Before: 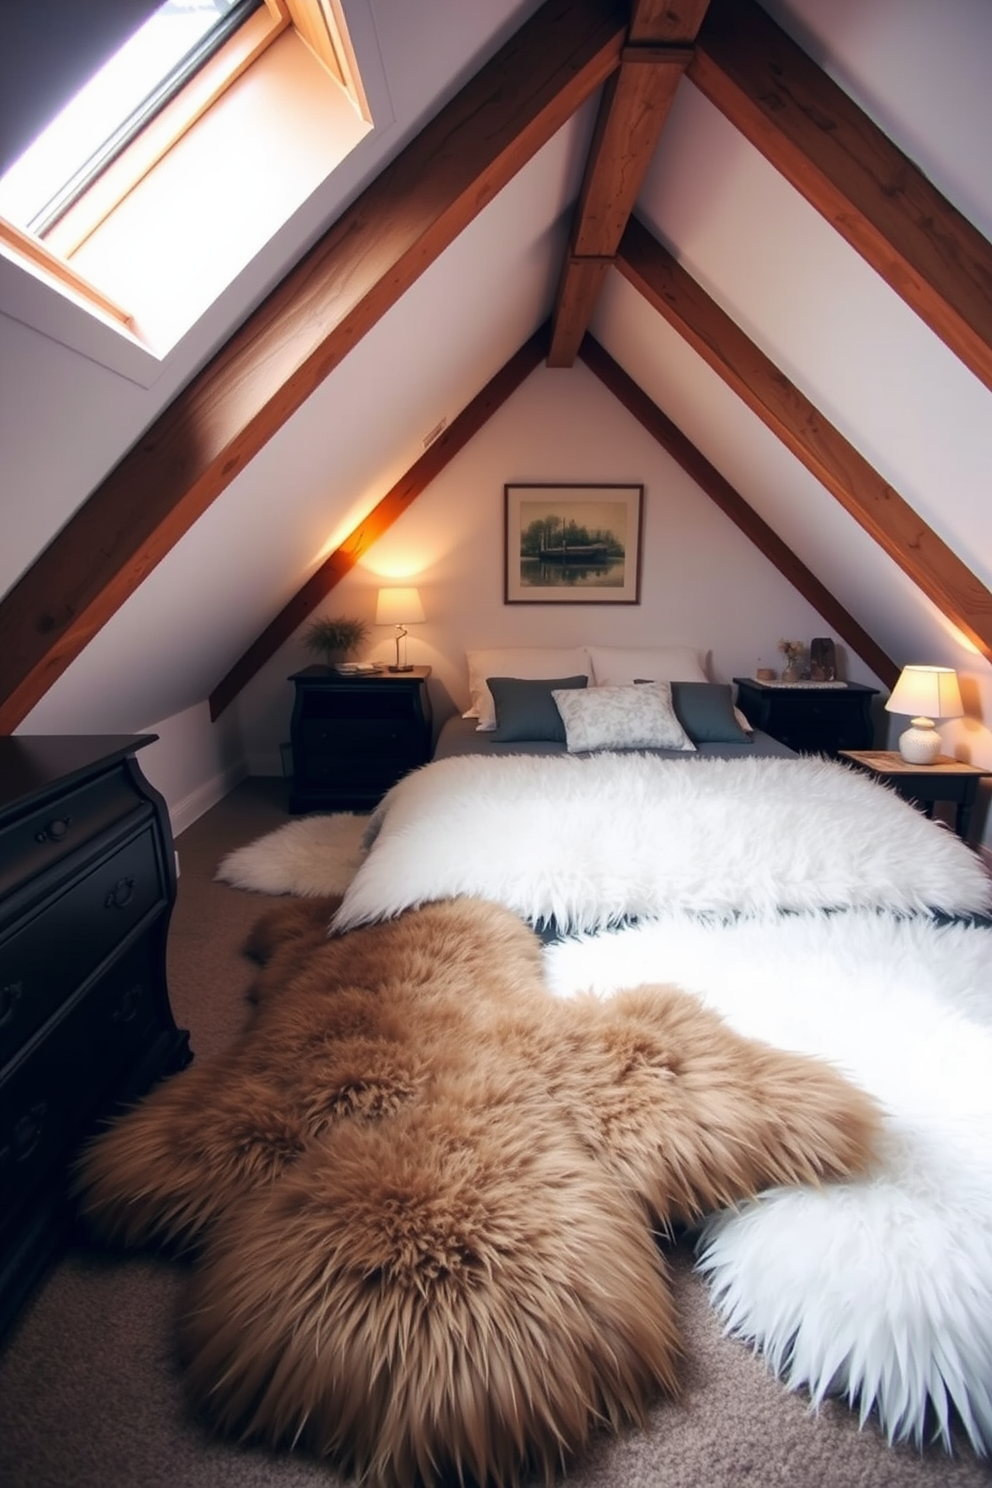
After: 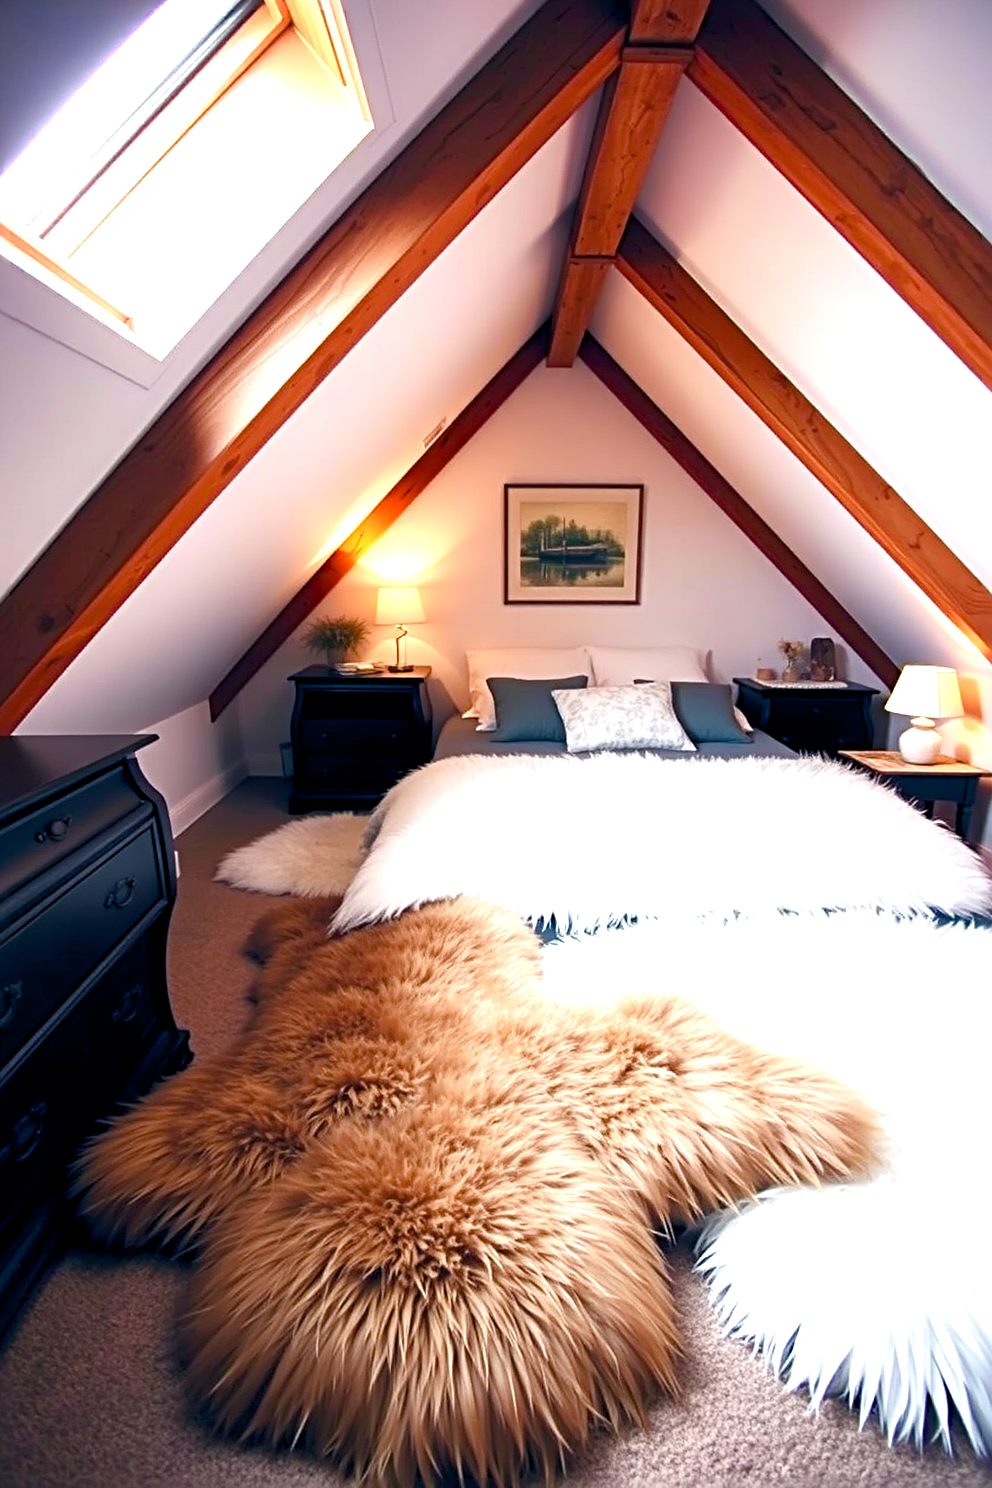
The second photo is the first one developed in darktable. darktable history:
exposure: black level correction 0.001, exposure 1 EV, compensate highlight preservation false
color balance rgb: highlights gain › chroma 0.125%, highlights gain › hue 329.98°, perceptual saturation grading › global saturation 20%, perceptual saturation grading › highlights -25.811%, perceptual saturation grading › shadows 49.413%, global vibrance 20%
sharpen: radius 3.962
